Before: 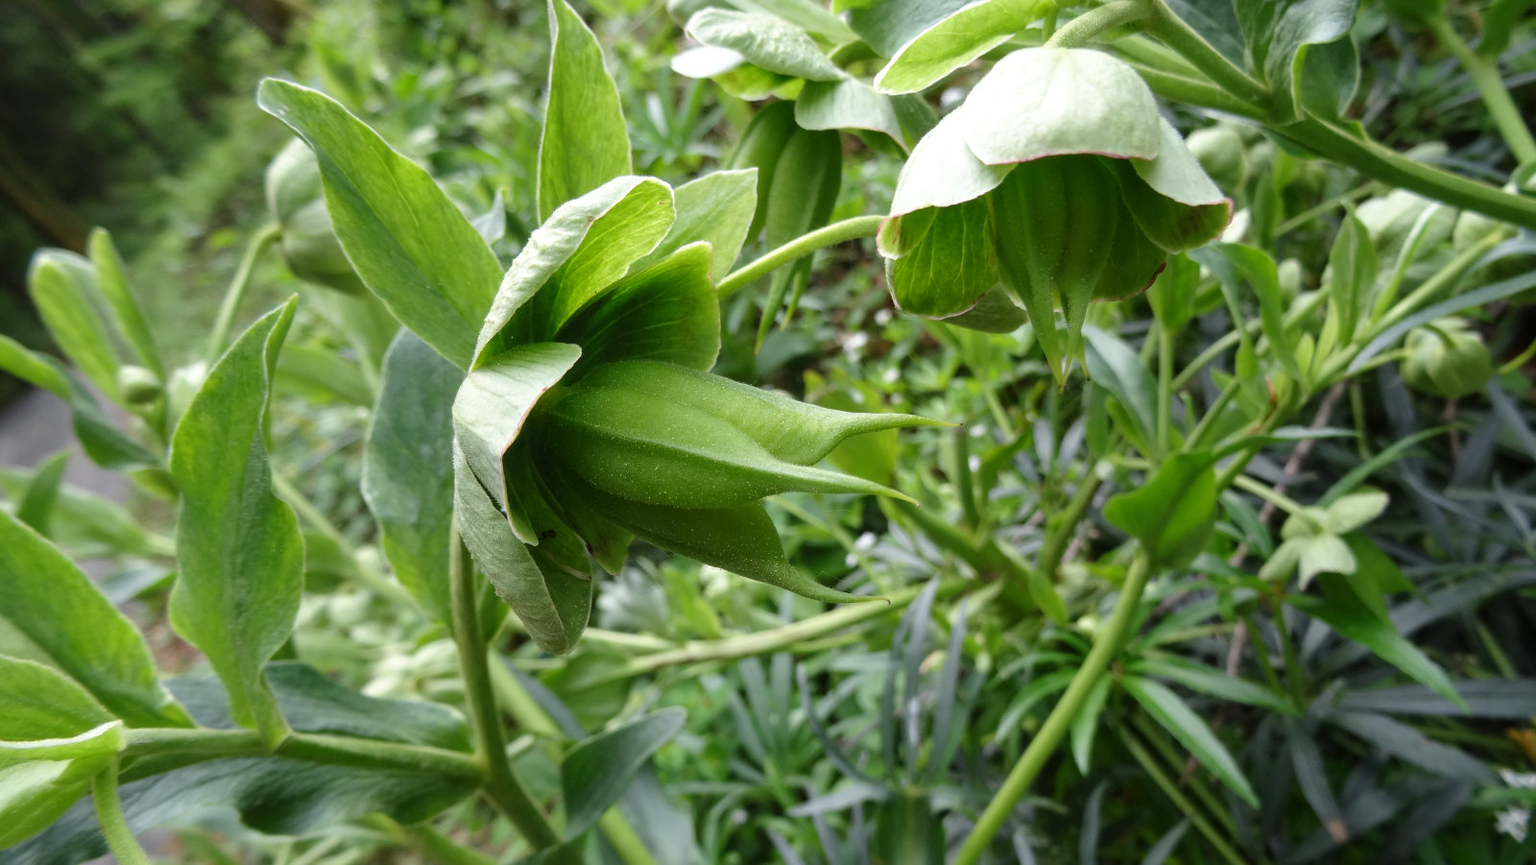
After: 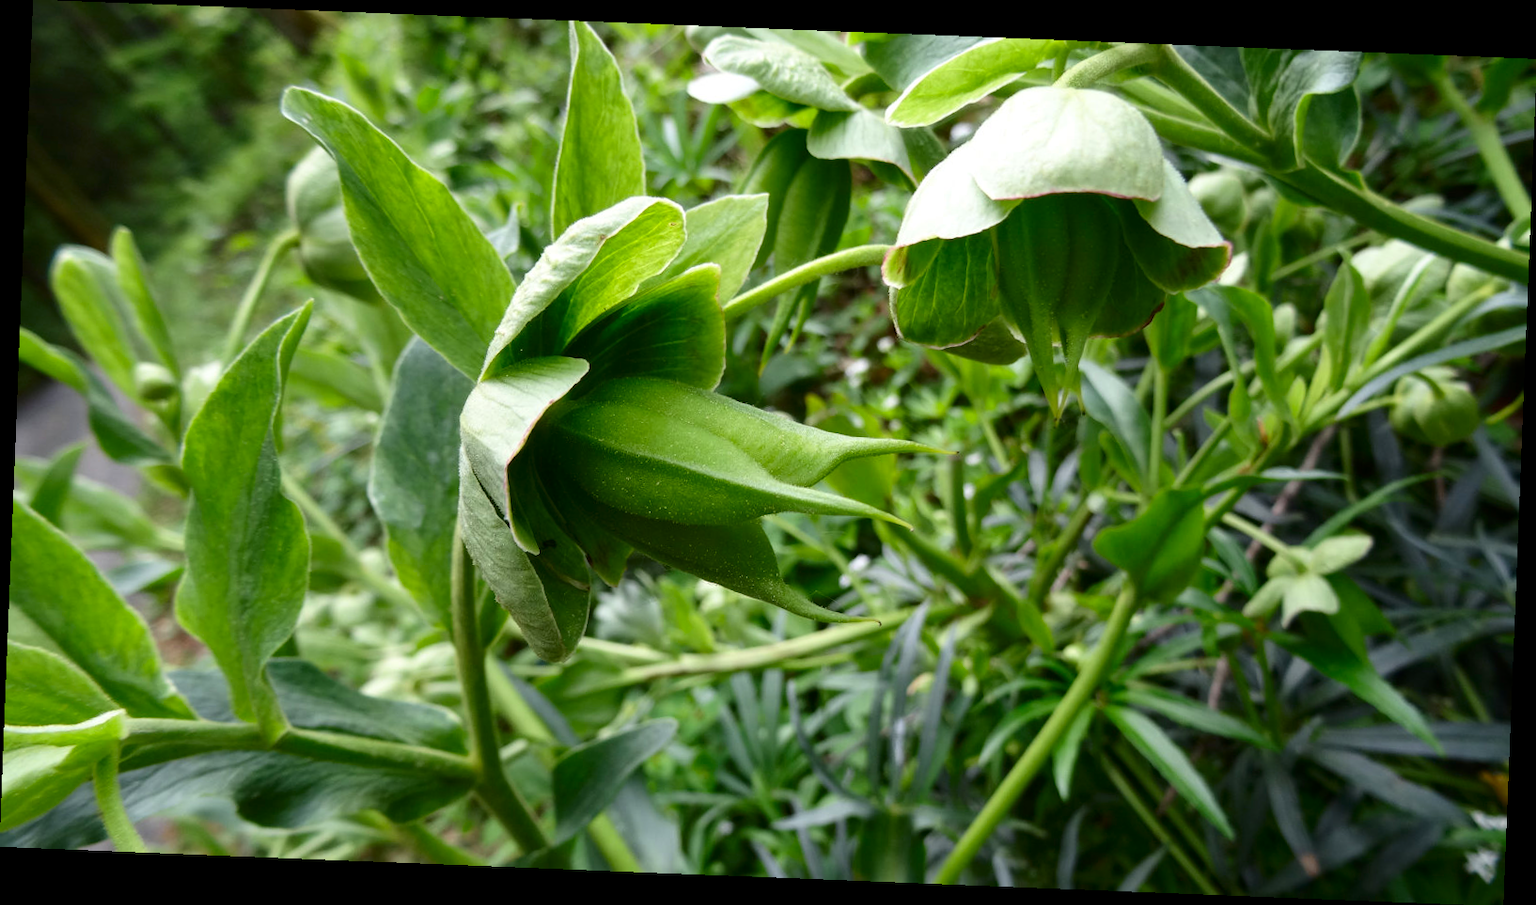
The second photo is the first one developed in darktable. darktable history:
rotate and perspective: rotation 2.27°, automatic cropping off
contrast brightness saturation: contrast 0.13, brightness -0.05, saturation 0.16
